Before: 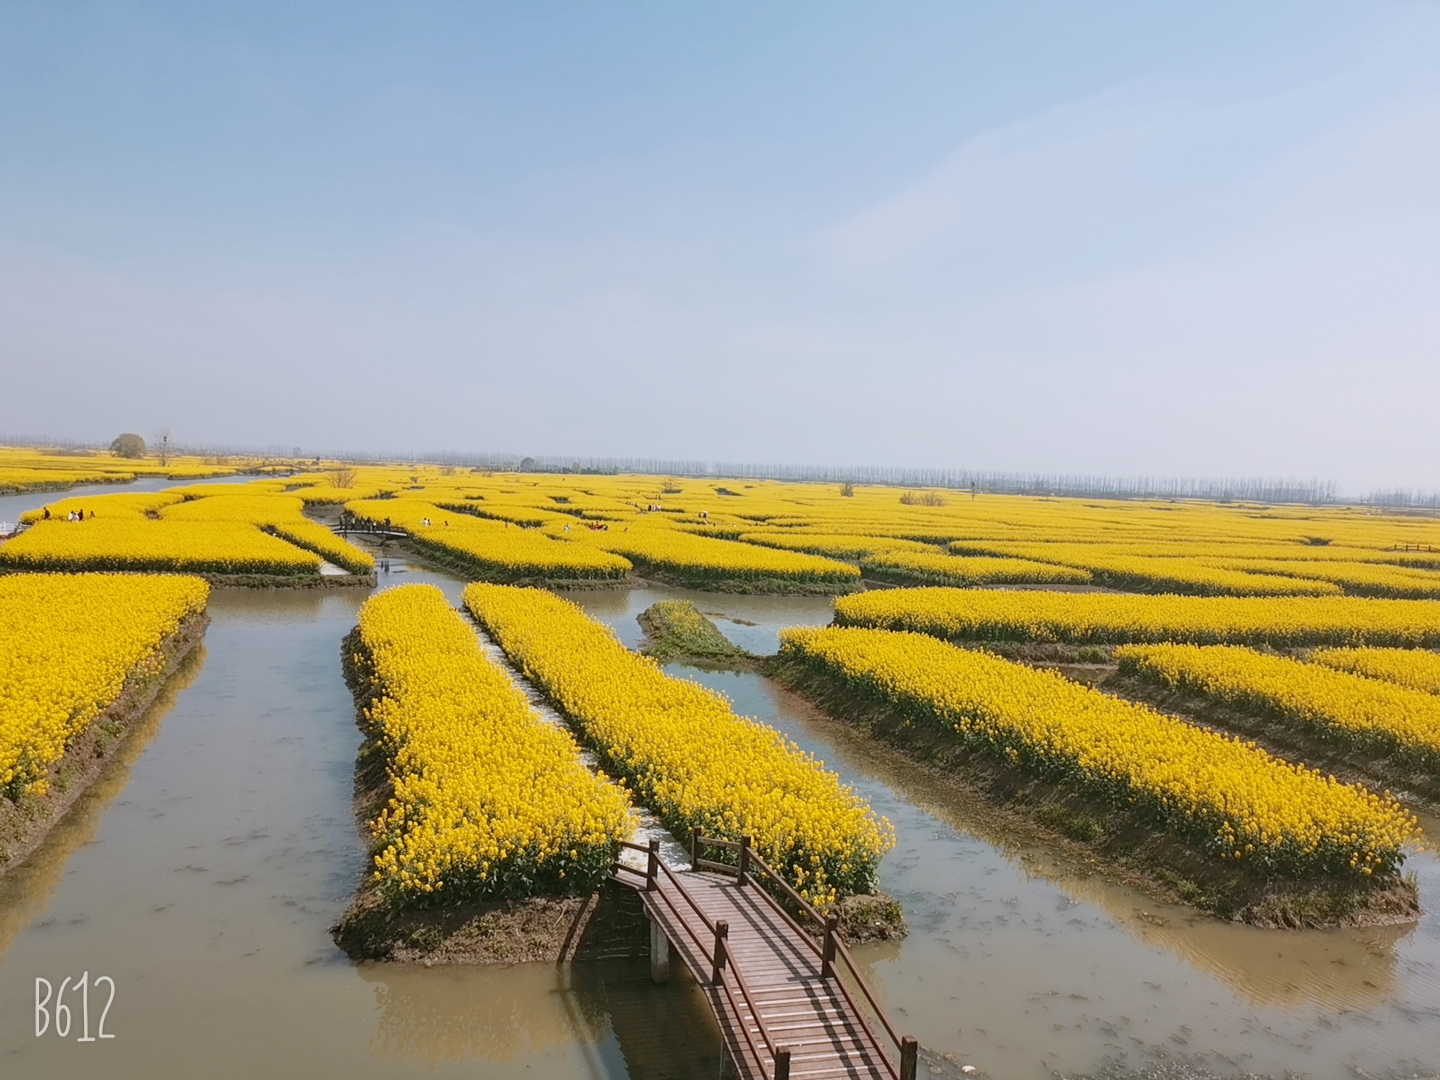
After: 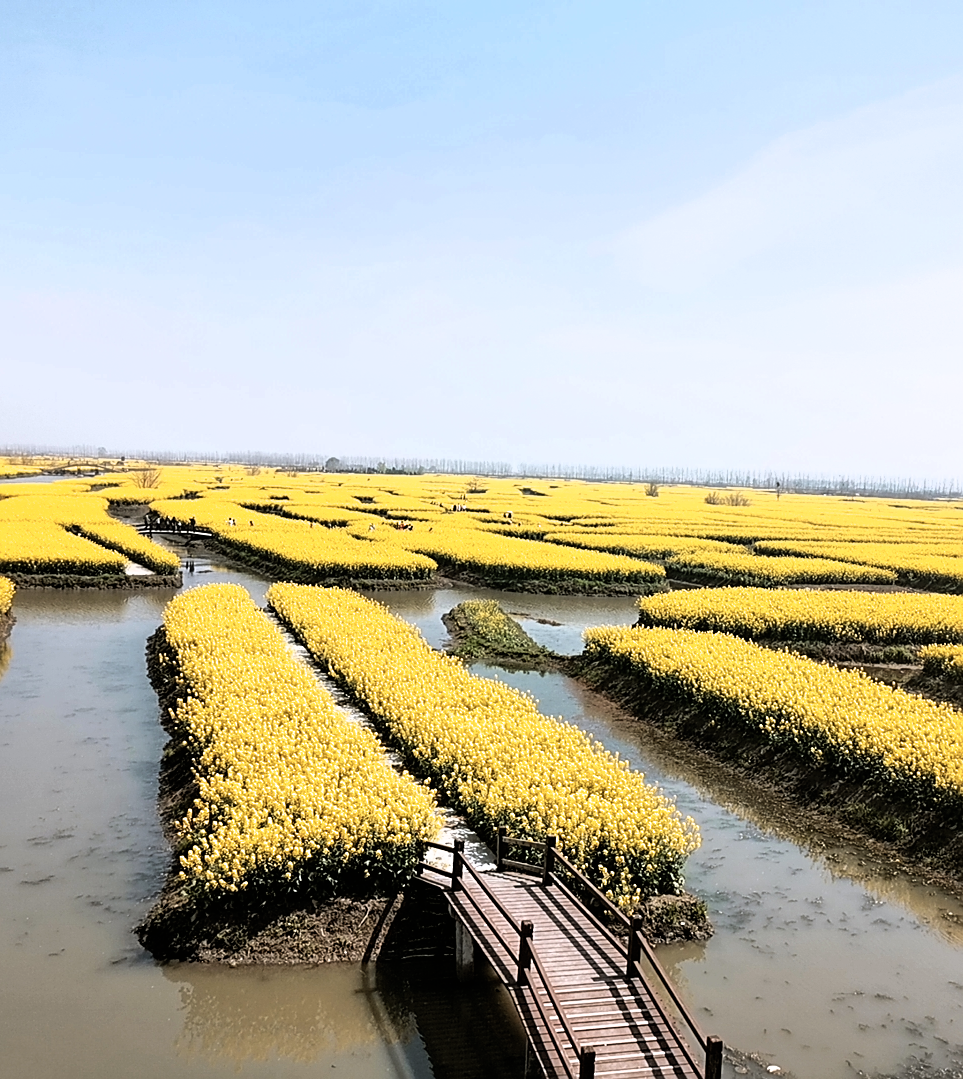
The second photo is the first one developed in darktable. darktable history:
crop and rotate: left 13.589%, right 19.514%
sharpen: amount 0.5
filmic rgb: black relative exposure -8.27 EV, white relative exposure 2.24 EV, hardness 7.1, latitude 84.92%, contrast 1.685, highlights saturation mix -3.81%, shadows ↔ highlights balance -2.36%, color science v5 (2021), contrast in shadows safe, contrast in highlights safe
haze removal: strength 0.018, distance 0.254, compatibility mode true, adaptive false
